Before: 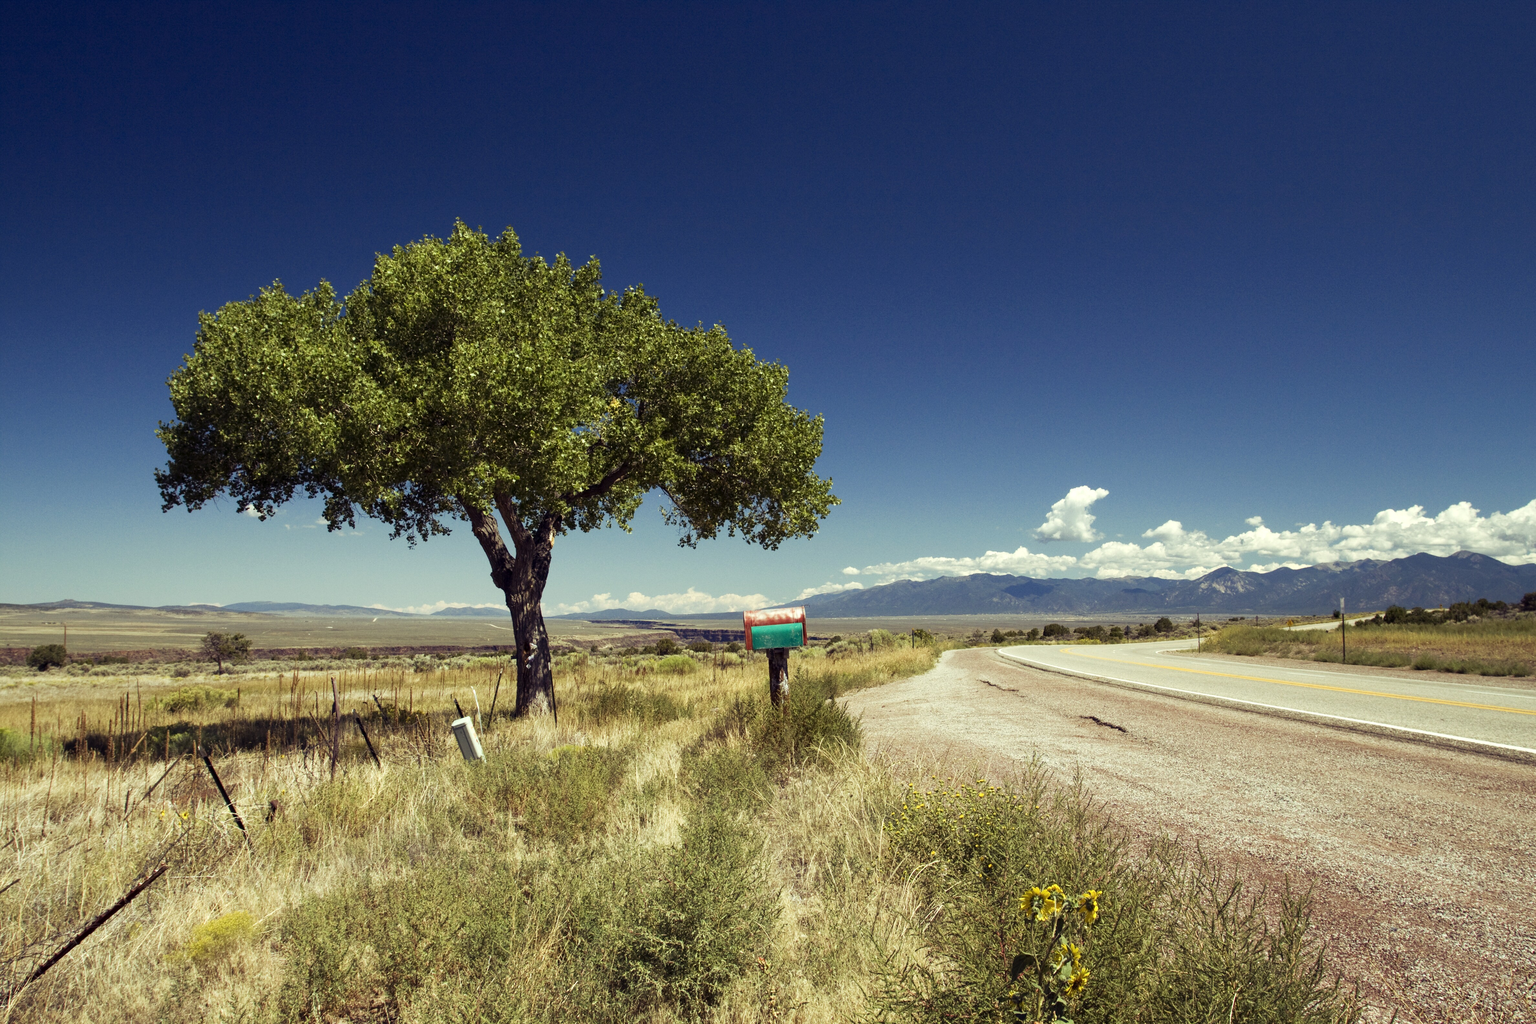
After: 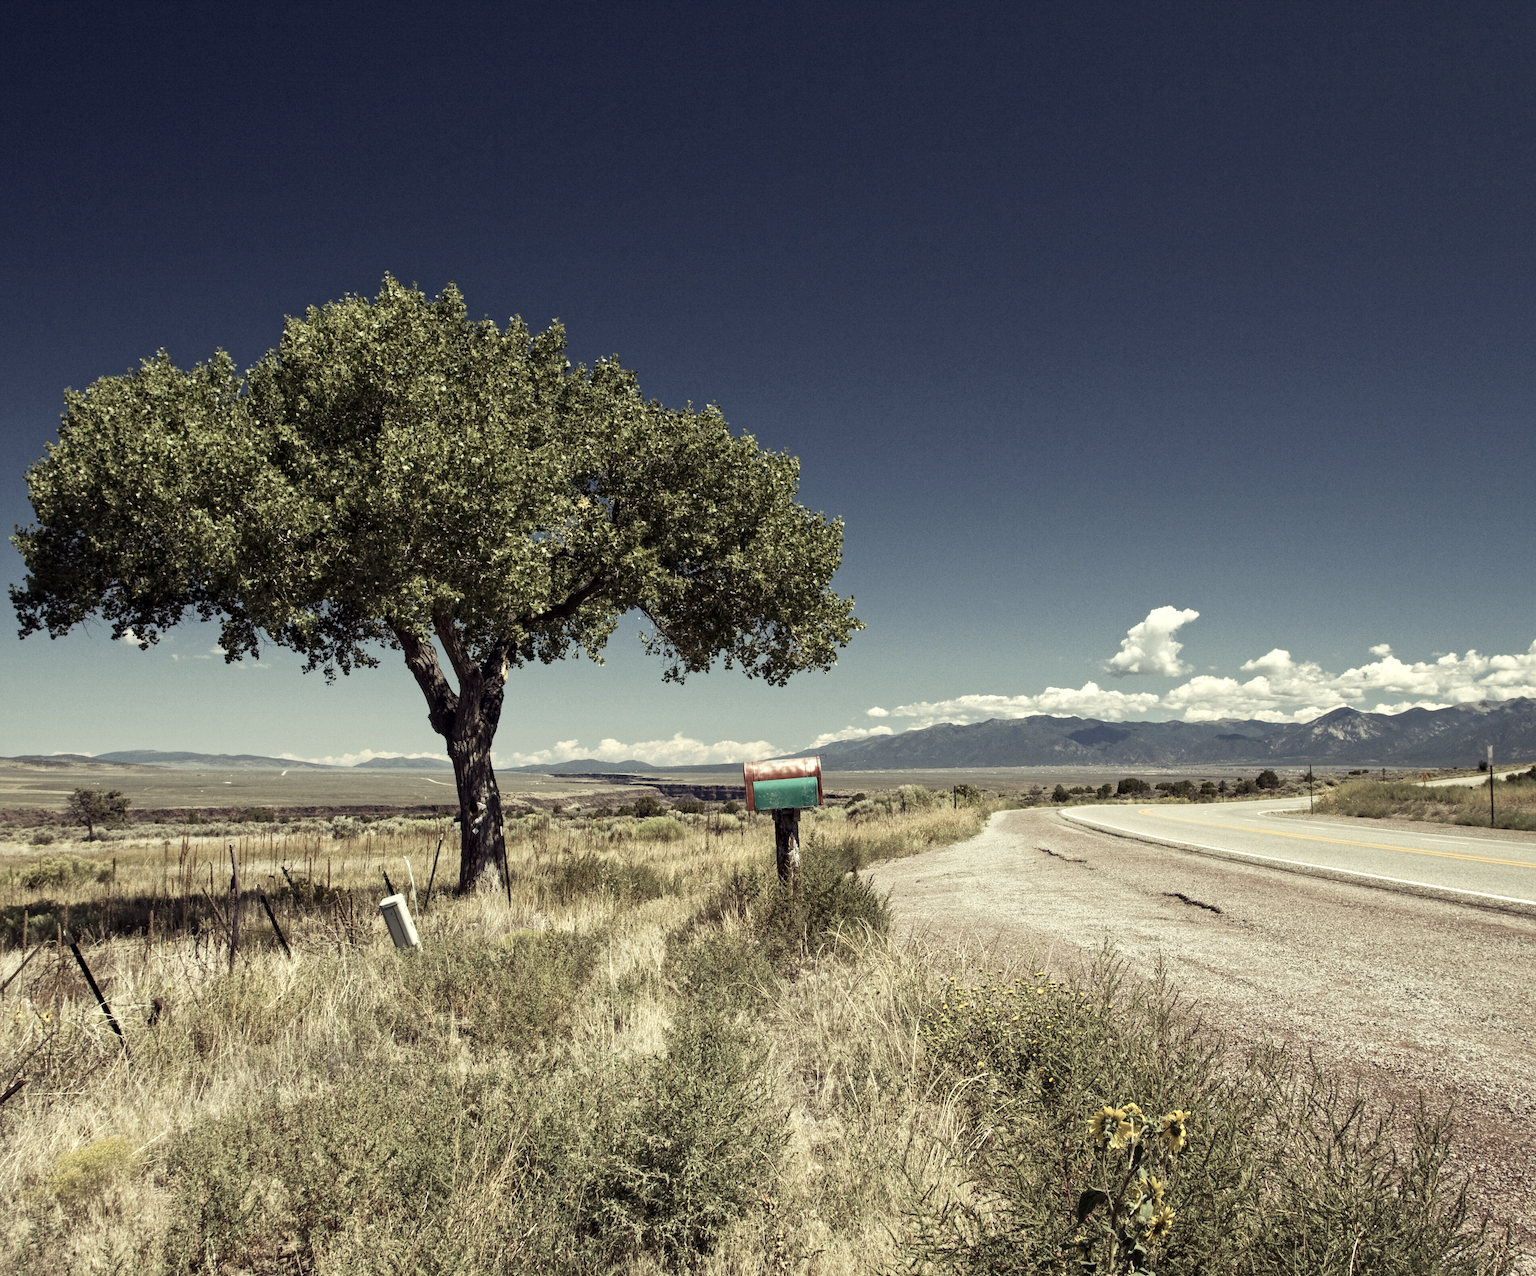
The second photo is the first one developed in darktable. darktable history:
local contrast: mode bilateral grid, contrast 30, coarseness 25, midtone range 0.2
crop and rotate: left 9.597%, right 10.195%
color correction: saturation 0.57
white balance: red 1.029, blue 0.92
